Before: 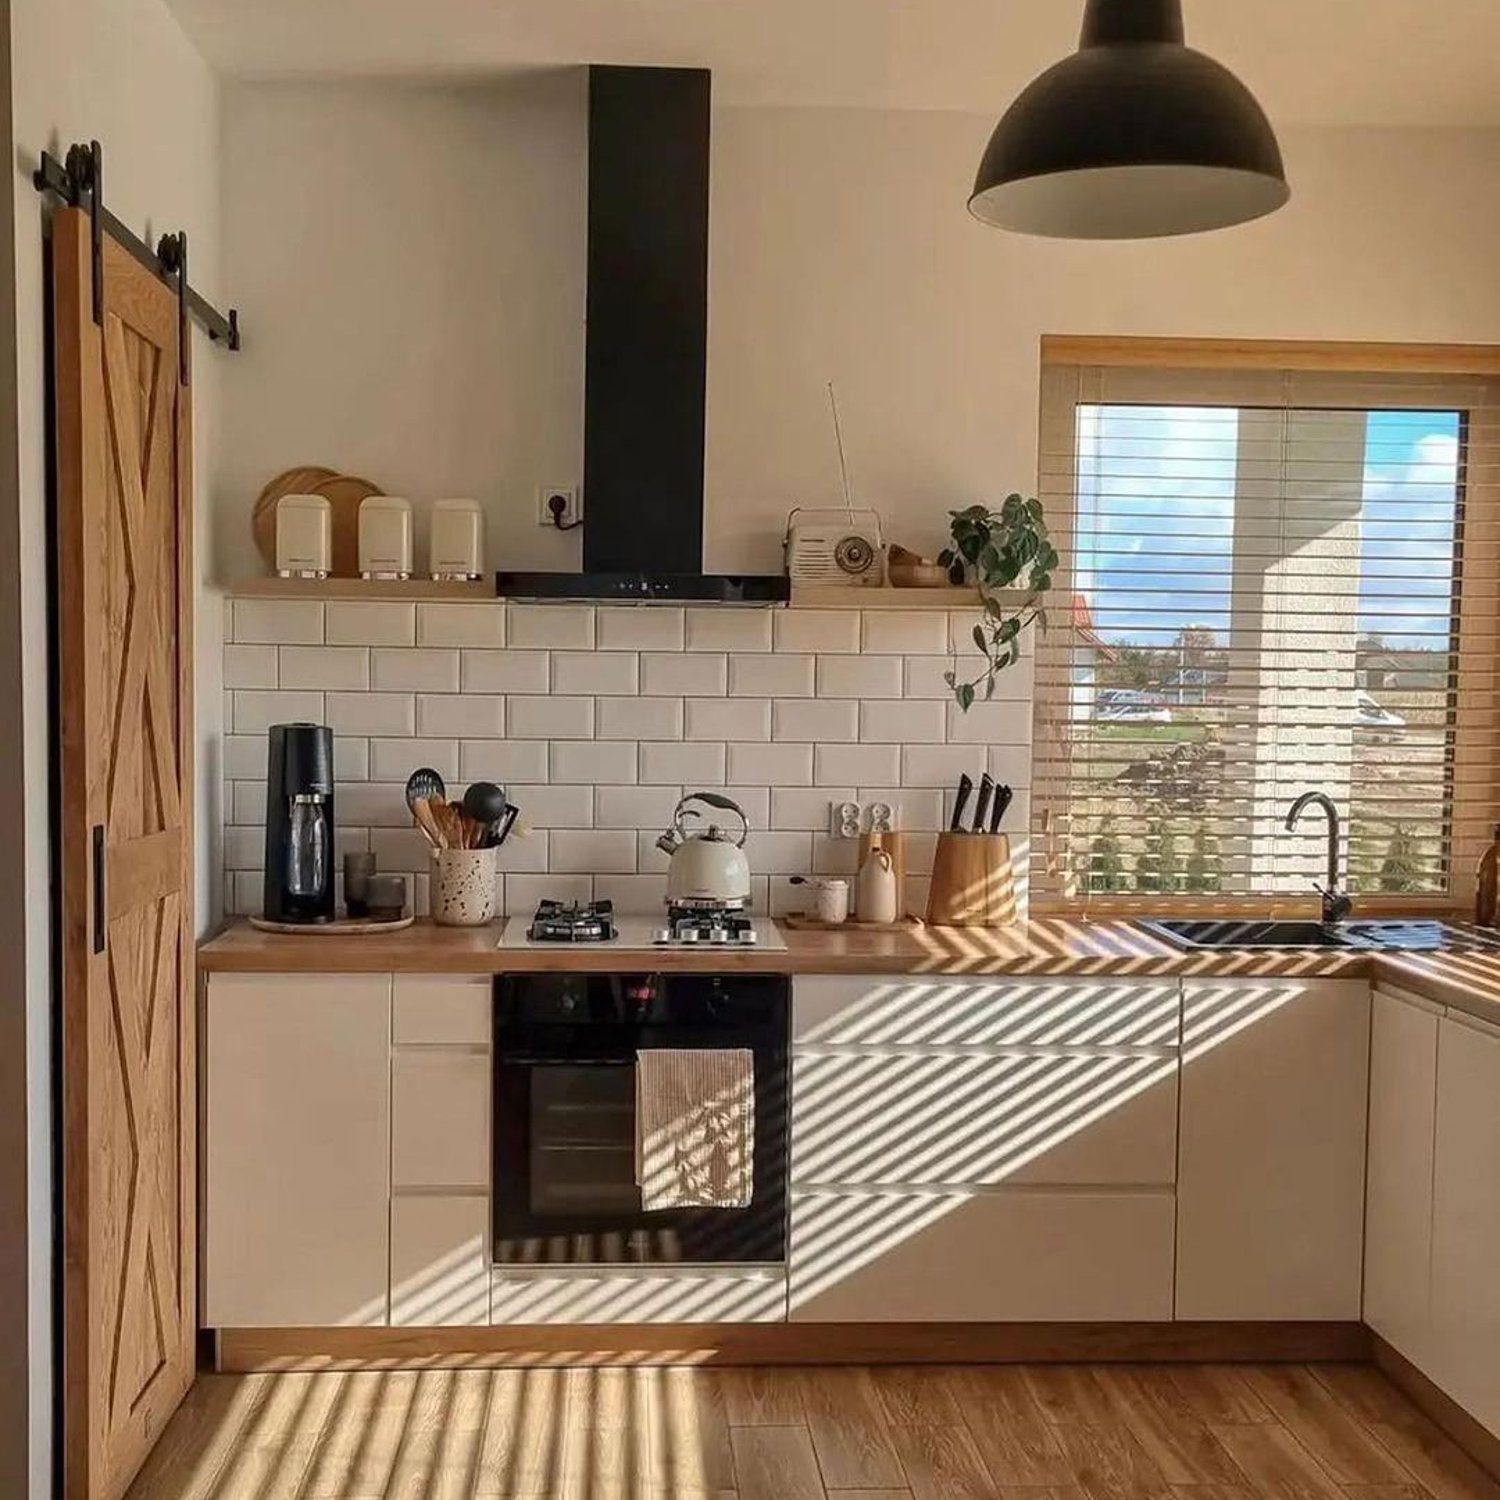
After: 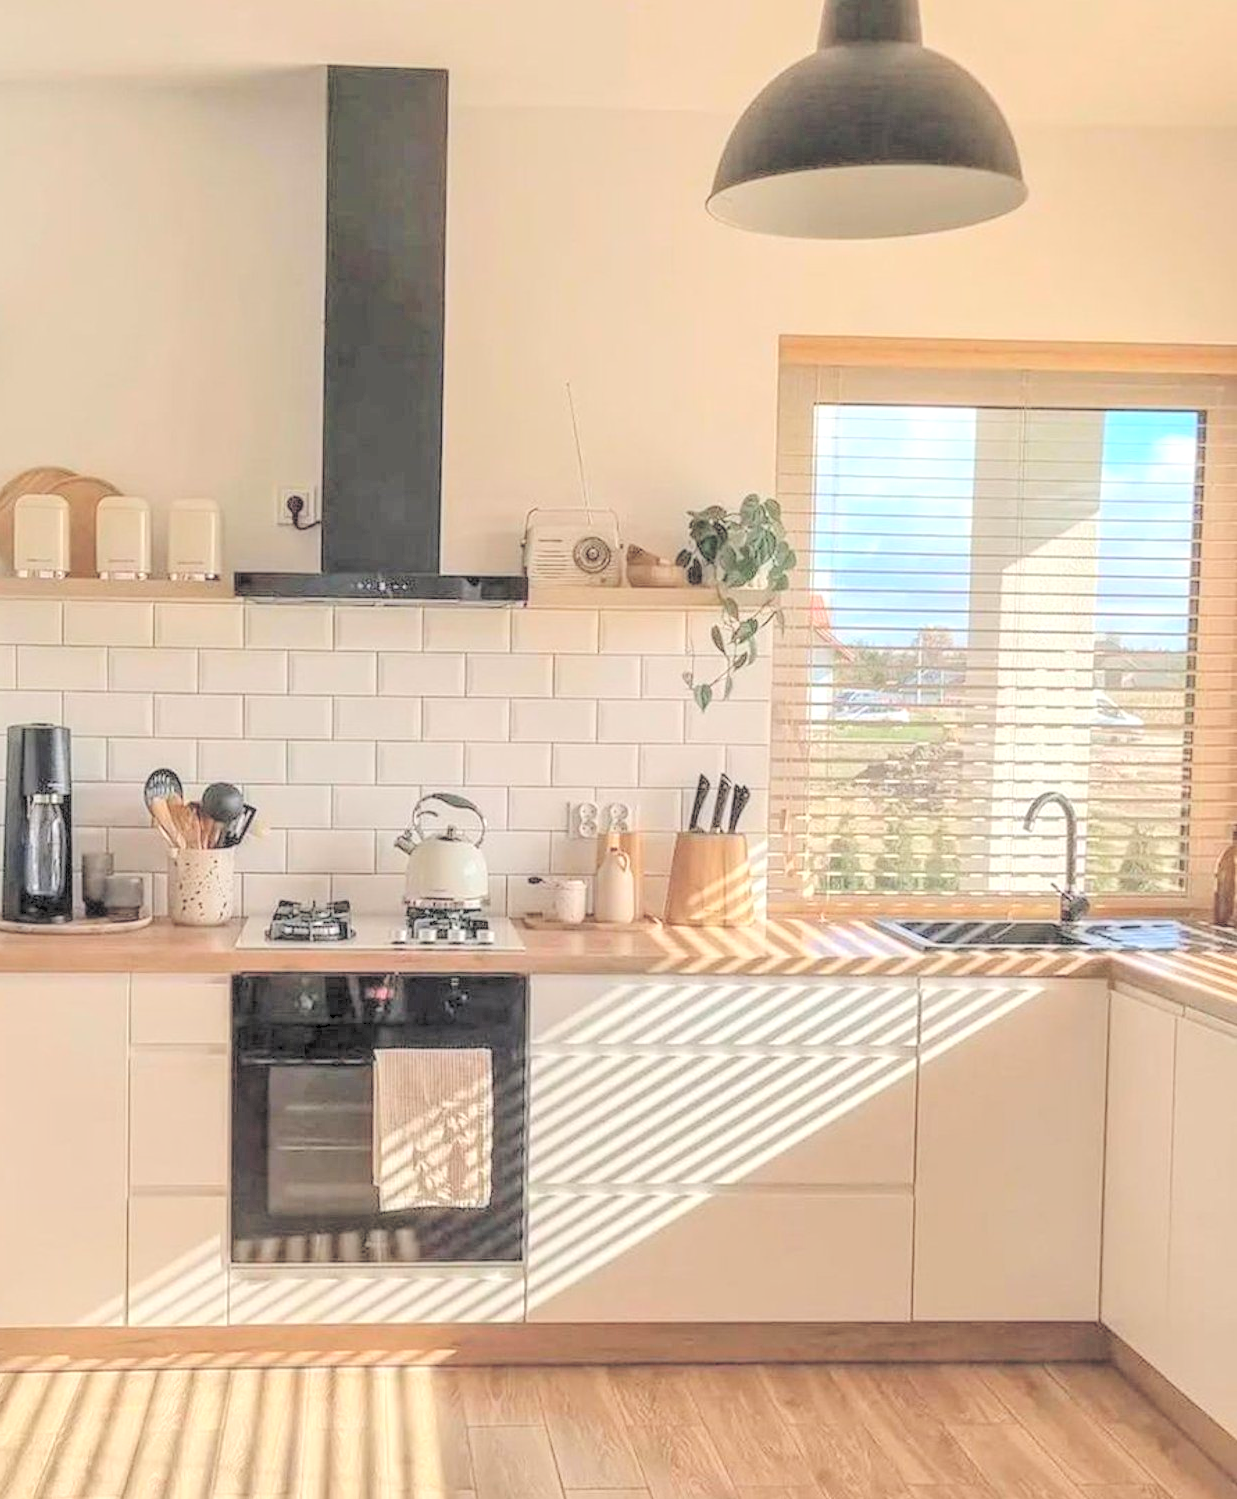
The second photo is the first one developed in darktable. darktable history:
local contrast: on, module defaults
crop: left 17.505%, bottom 0.021%
contrast brightness saturation: brightness 0.99
